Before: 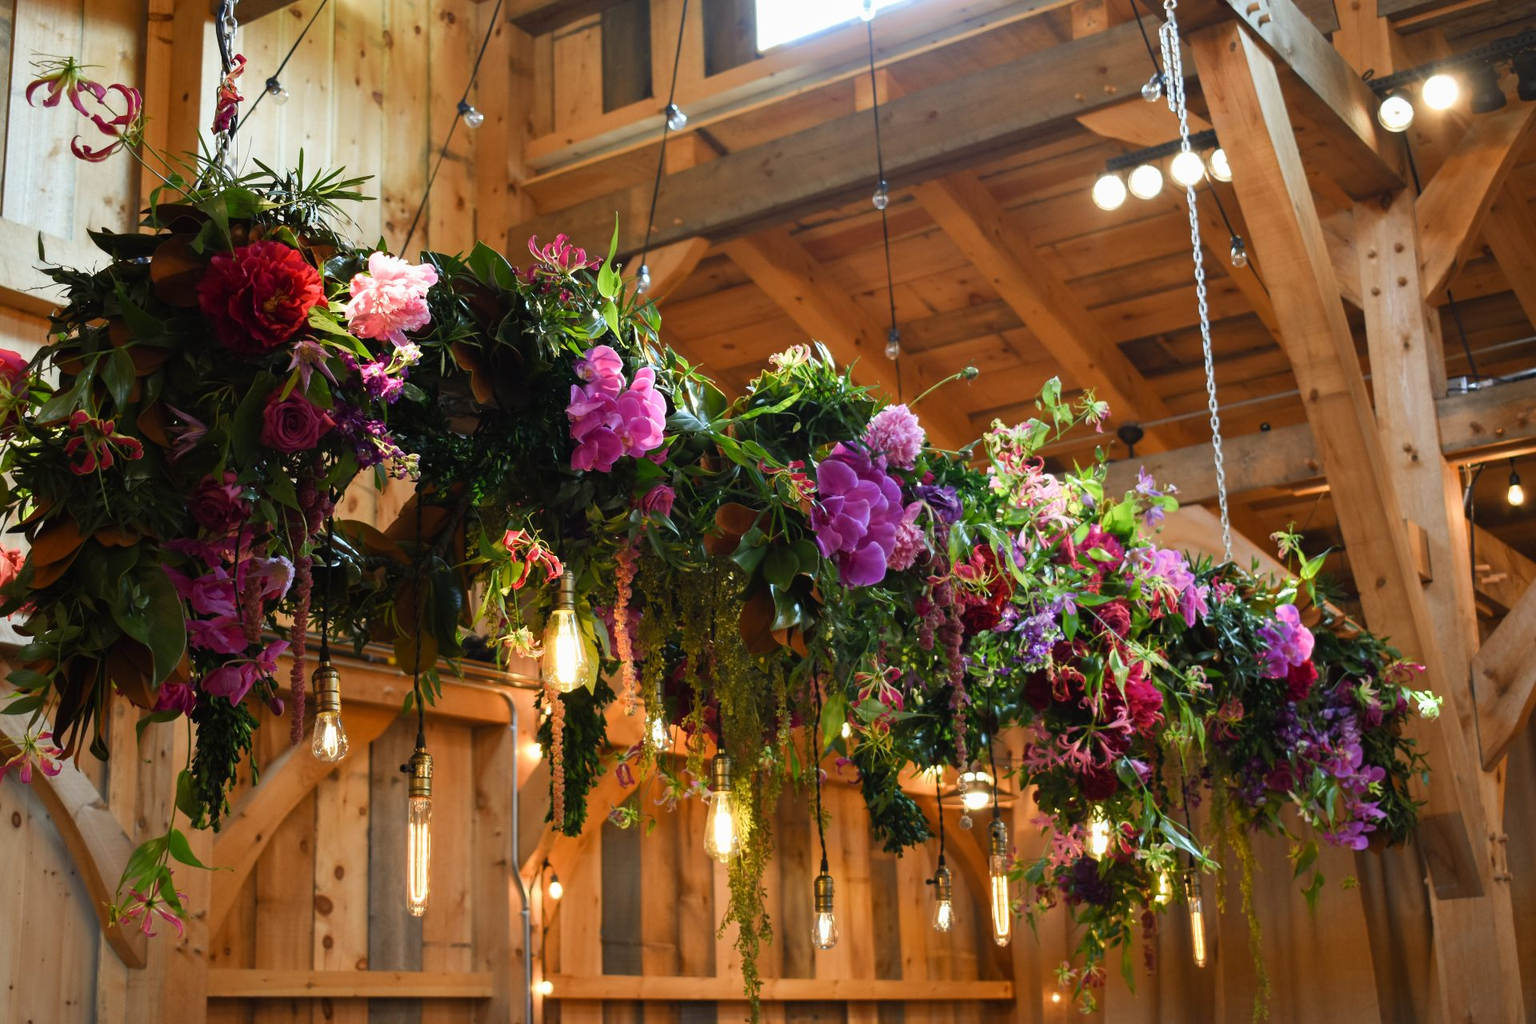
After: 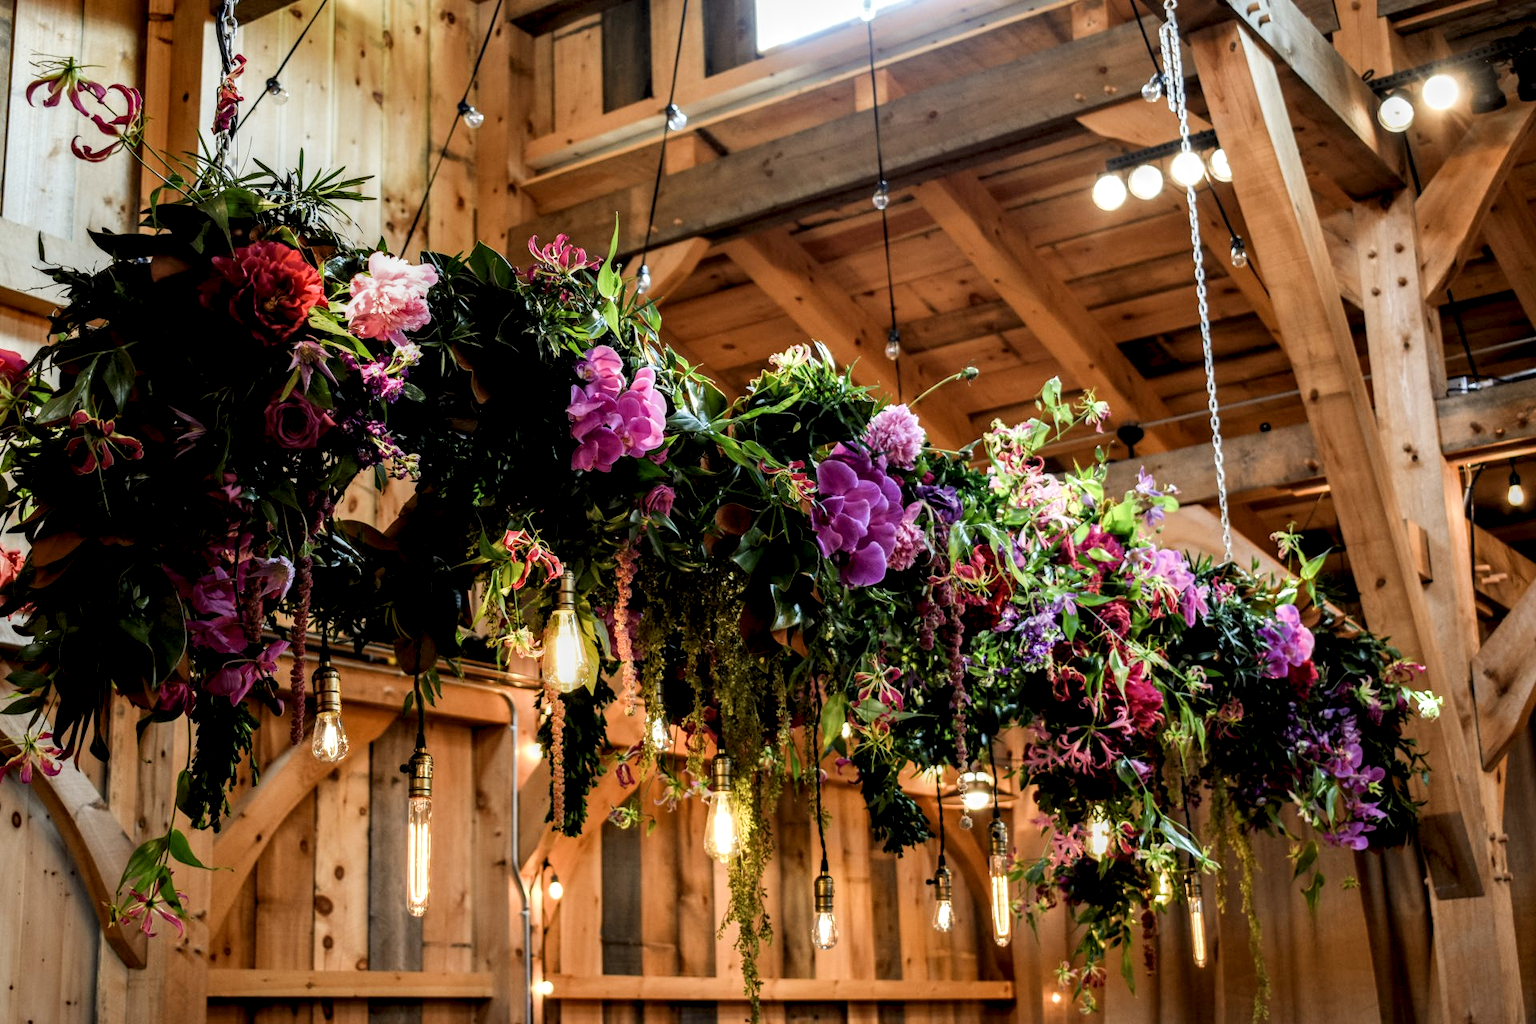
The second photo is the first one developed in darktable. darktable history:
filmic rgb: black relative exposure -7.65 EV, white relative exposure 4.56 EV, hardness 3.61
local contrast: highlights 19%, detail 185%
